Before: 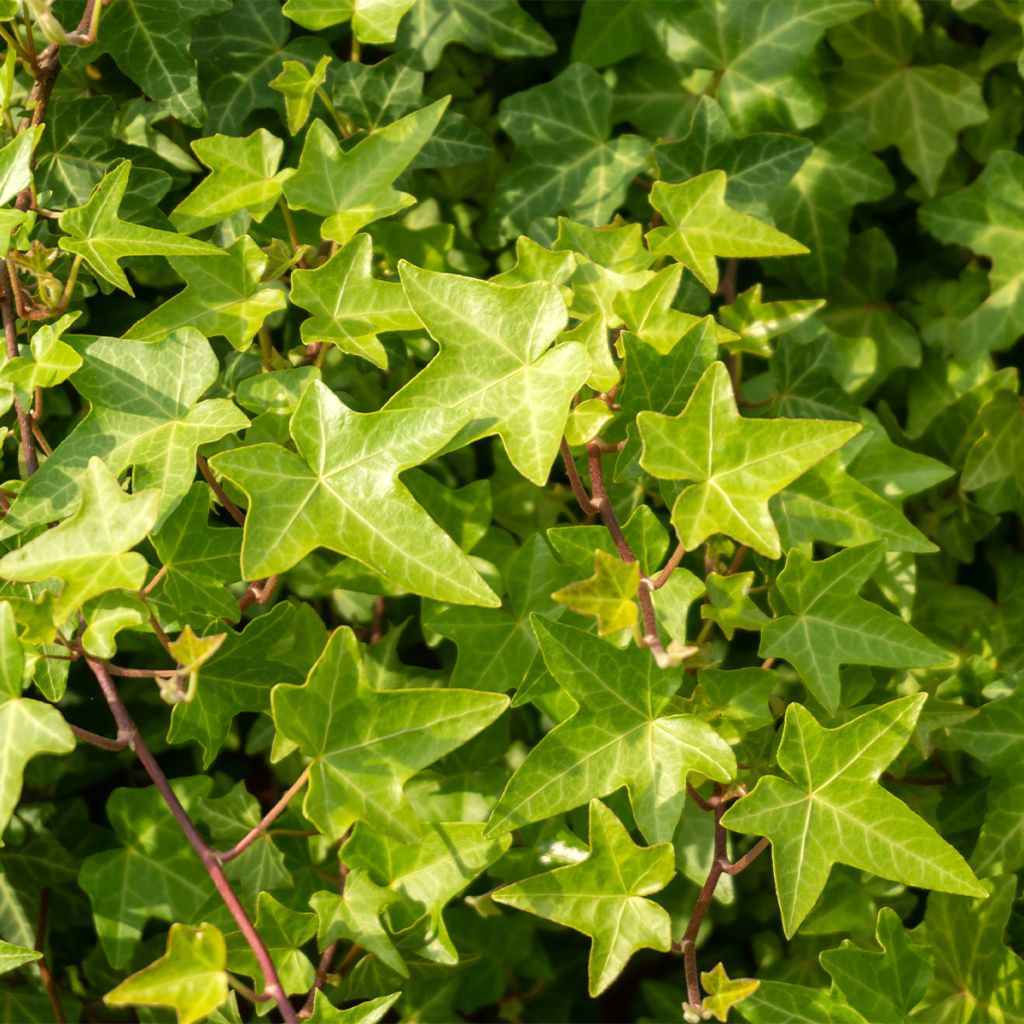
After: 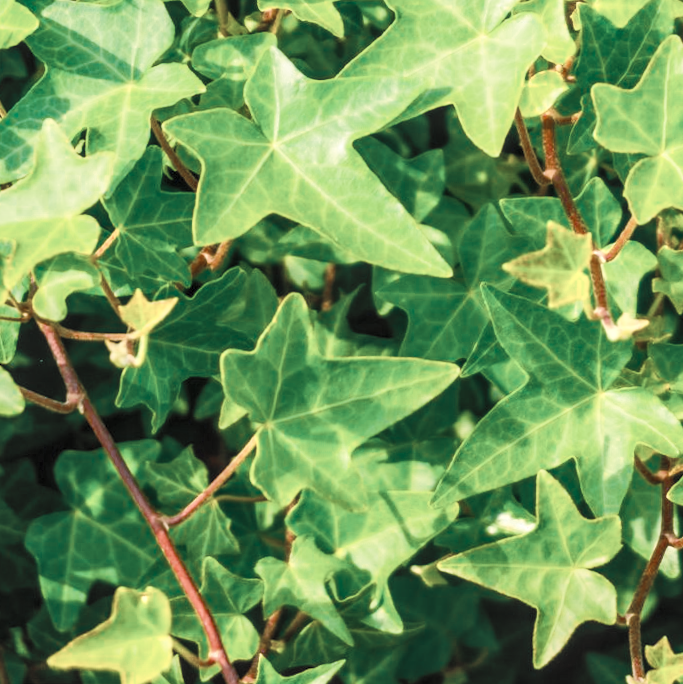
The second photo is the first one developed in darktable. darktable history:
crop and rotate: angle -1.06°, left 3.823%, top 31.968%, right 28.169%
local contrast: on, module defaults
tone equalizer: on, module defaults
color balance rgb: power › luminance -7.632%, power › chroma 1.078%, power › hue 215.6°, perceptual saturation grading › global saturation 0.984%, perceptual saturation grading › highlights -17.281%, perceptual saturation grading › mid-tones 33.198%, perceptual saturation grading › shadows 50.37%, global vibrance 50.526%
contrast brightness saturation: contrast 0.372, brightness 0.526
color zones: curves: ch0 [(0, 0.5) (0.125, 0.4) (0.25, 0.5) (0.375, 0.4) (0.5, 0.4) (0.625, 0.35) (0.75, 0.35) (0.875, 0.5)]; ch1 [(0, 0.35) (0.125, 0.45) (0.25, 0.35) (0.375, 0.35) (0.5, 0.35) (0.625, 0.35) (0.75, 0.45) (0.875, 0.35)]; ch2 [(0, 0.6) (0.125, 0.5) (0.25, 0.5) (0.375, 0.6) (0.5, 0.6) (0.625, 0.5) (0.75, 0.5) (0.875, 0.5)], mix 42.58%
